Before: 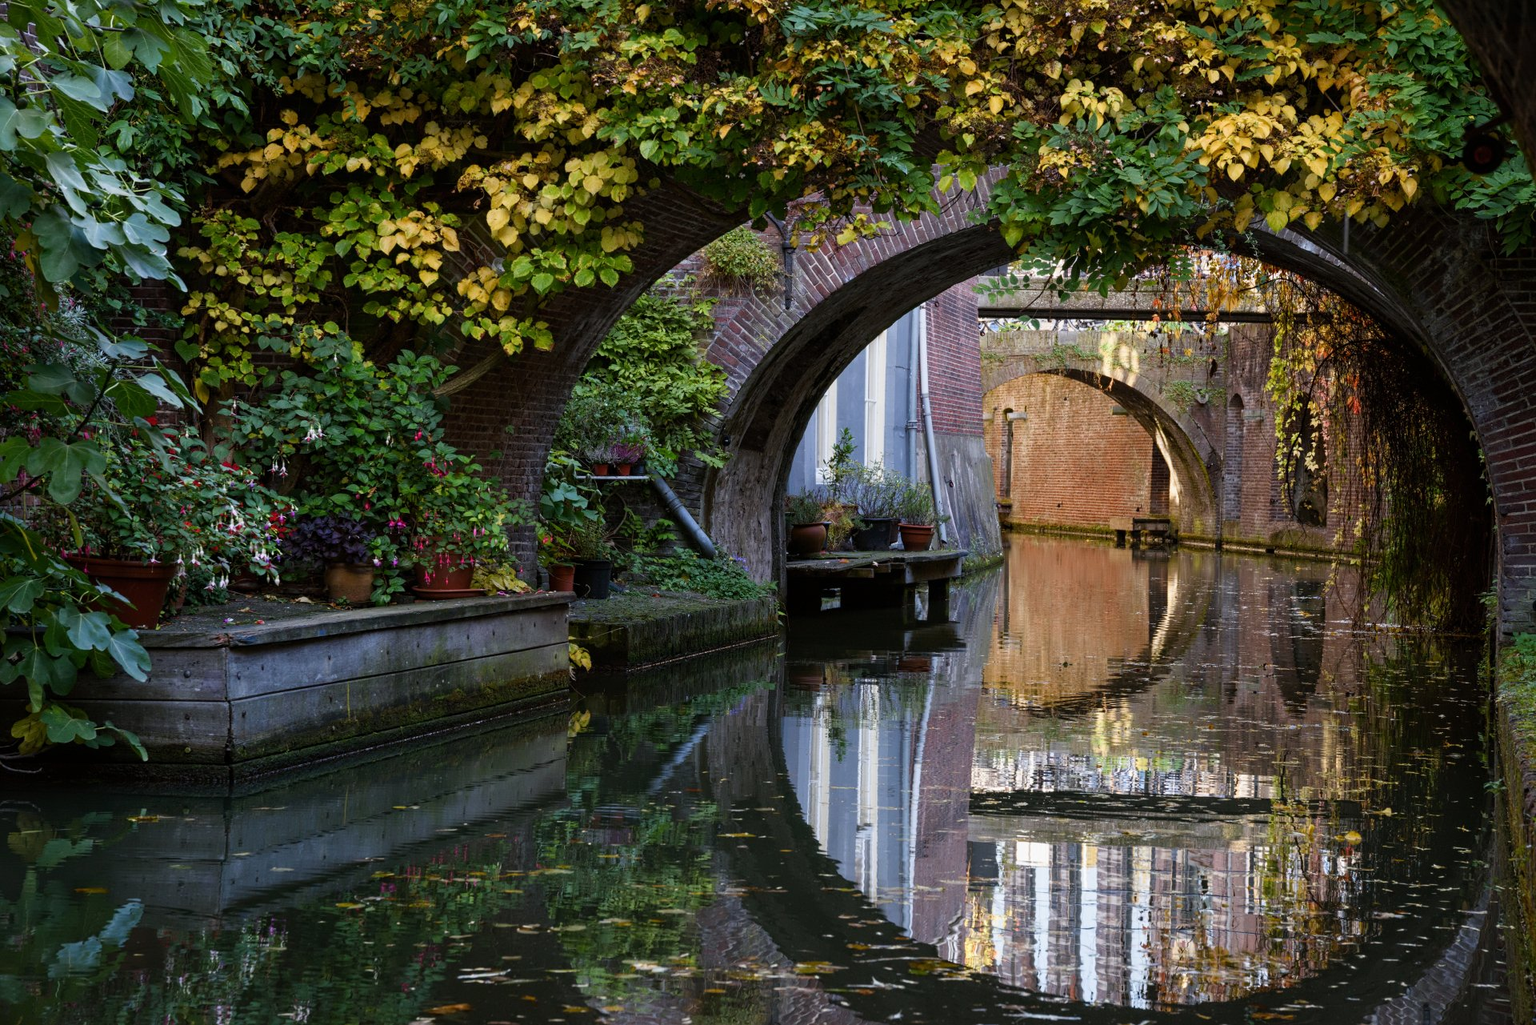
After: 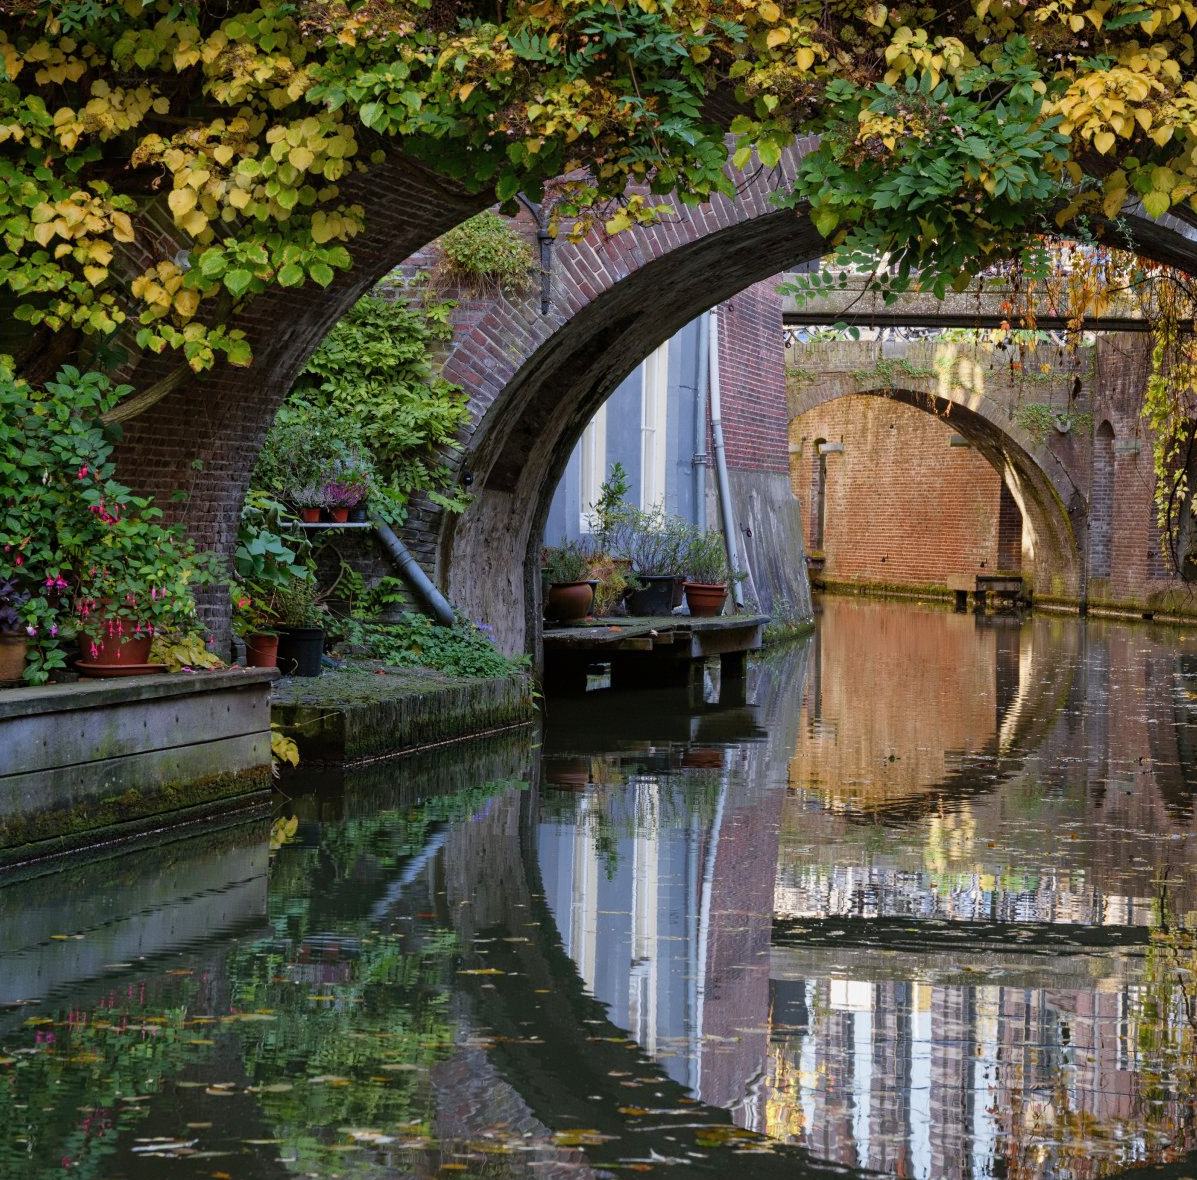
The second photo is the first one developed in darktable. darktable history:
shadows and highlights: on, module defaults
crop and rotate: left 22.918%, top 5.629%, right 14.711%, bottom 2.247%
